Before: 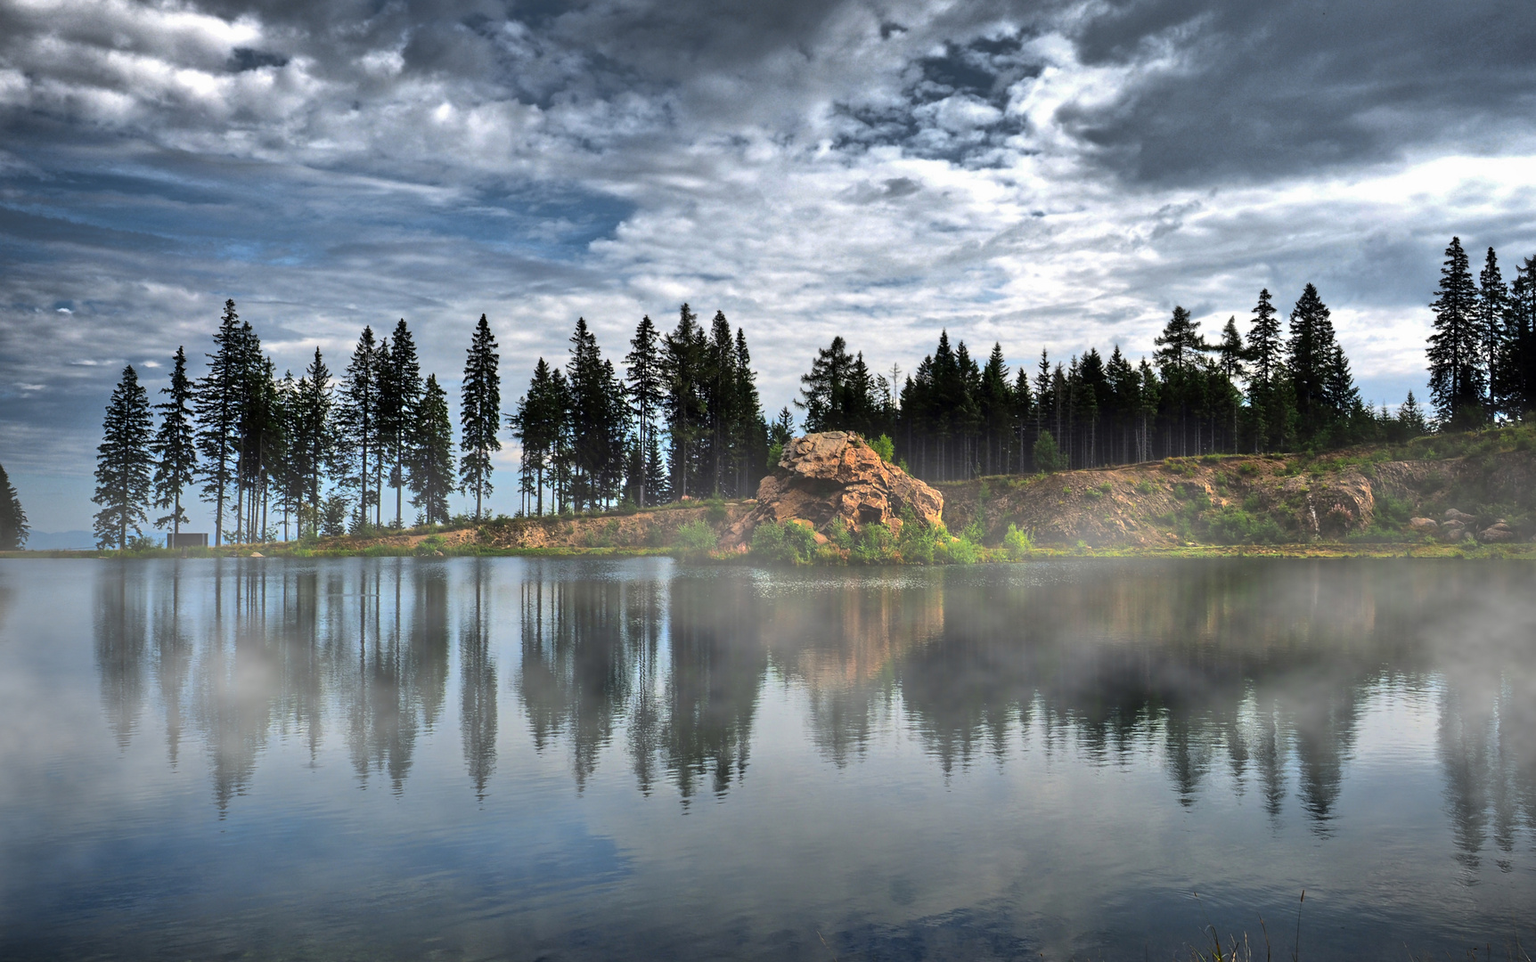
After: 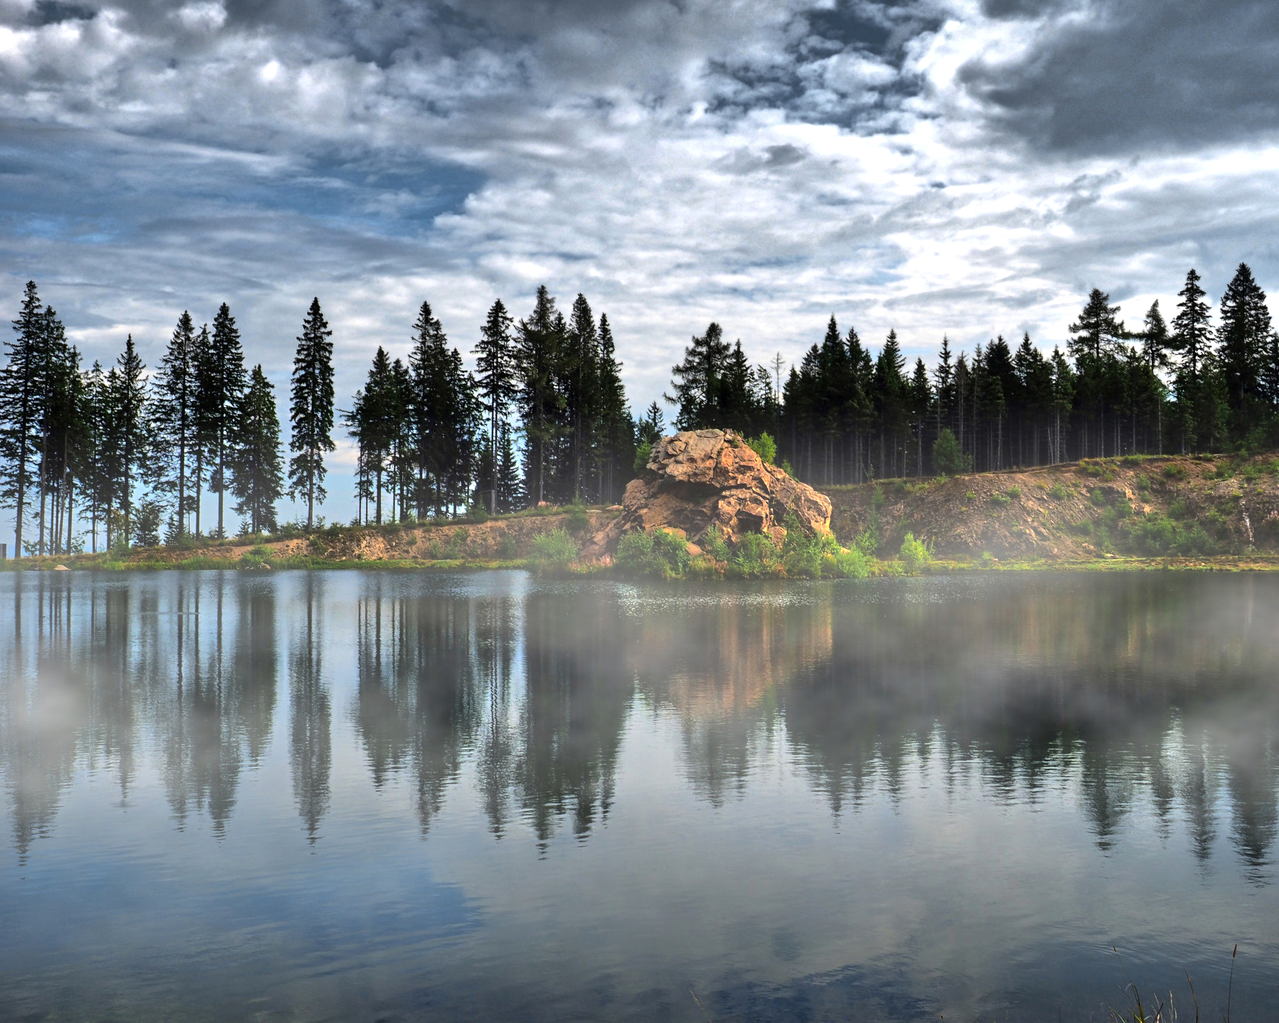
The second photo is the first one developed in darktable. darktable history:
exposure: exposure 0.191 EV, compensate exposure bias true, compensate highlight preservation false
crop and rotate: left 13.183%, top 5.247%, right 12.629%
